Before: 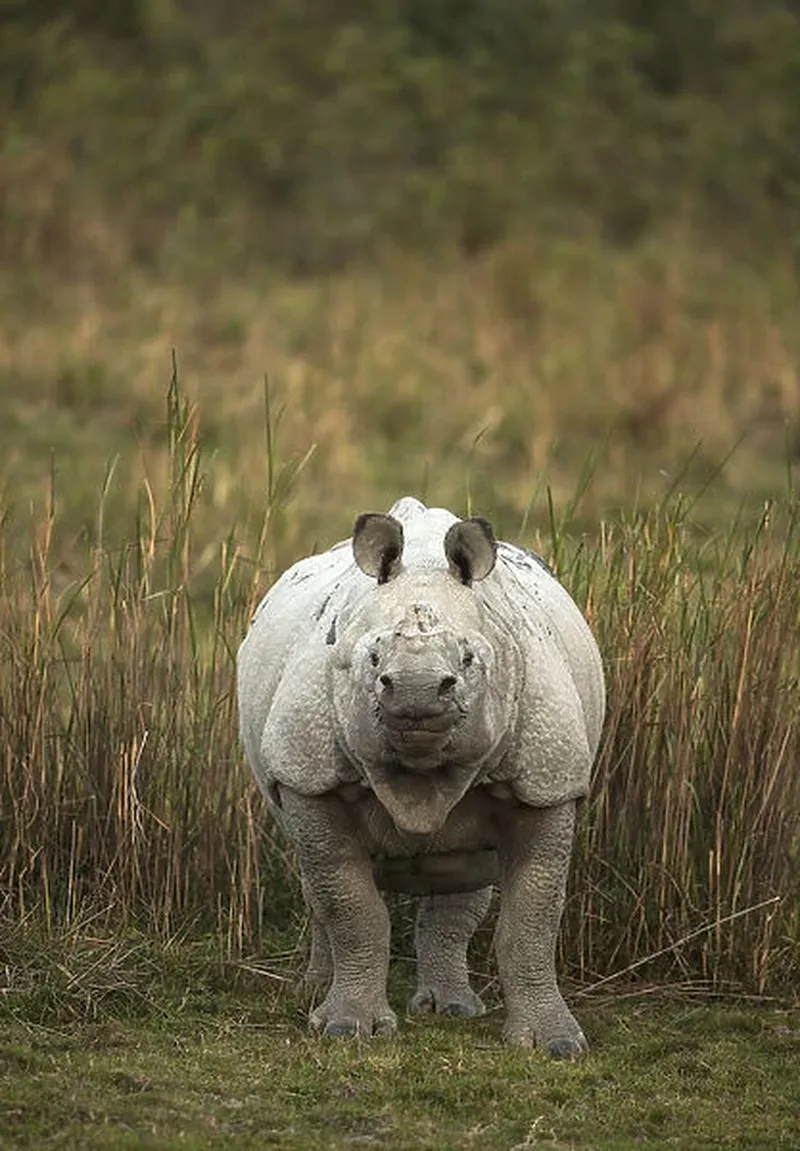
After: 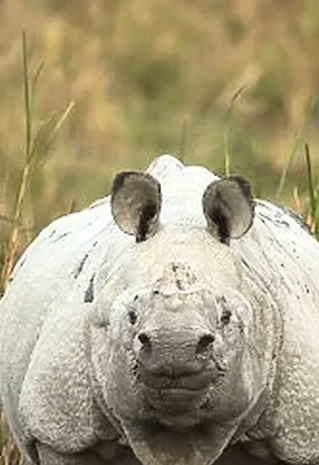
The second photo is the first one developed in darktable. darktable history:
crop: left 30.305%, top 29.792%, right 29.811%, bottom 29.755%
contrast brightness saturation: contrast 0.198, brightness 0.145, saturation 0.141
